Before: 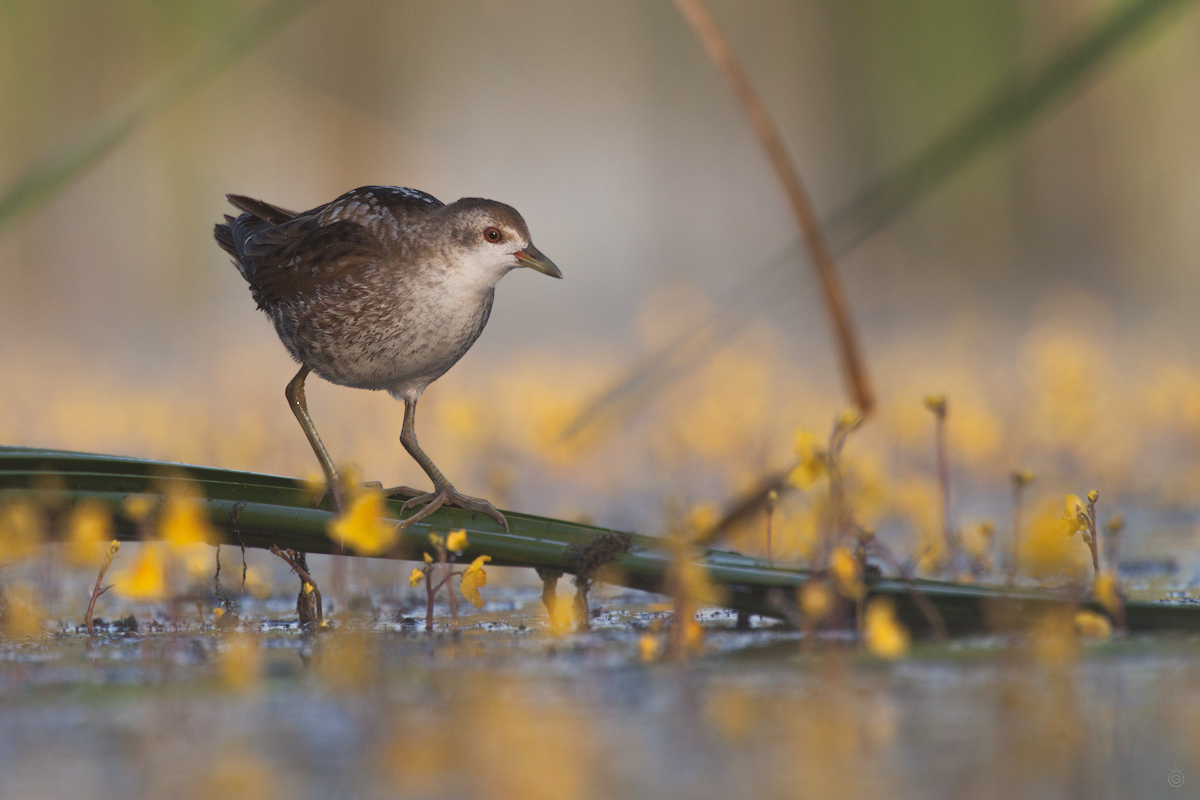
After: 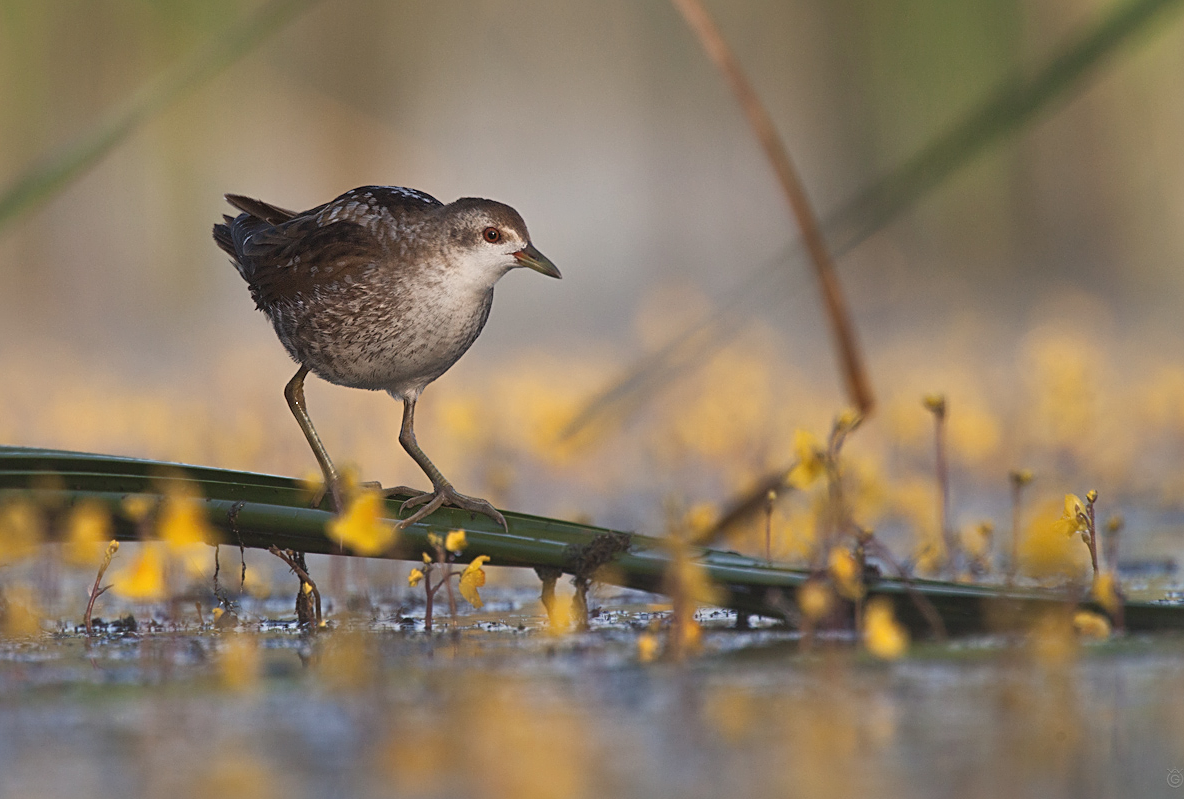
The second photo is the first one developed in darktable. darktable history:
shadows and highlights: shadows 58.77, soften with gaussian
local contrast: mode bilateral grid, contrast 19, coarseness 50, detail 119%, midtone range 0.2
sharpen: on, module defaults
crop: left 0.139%
